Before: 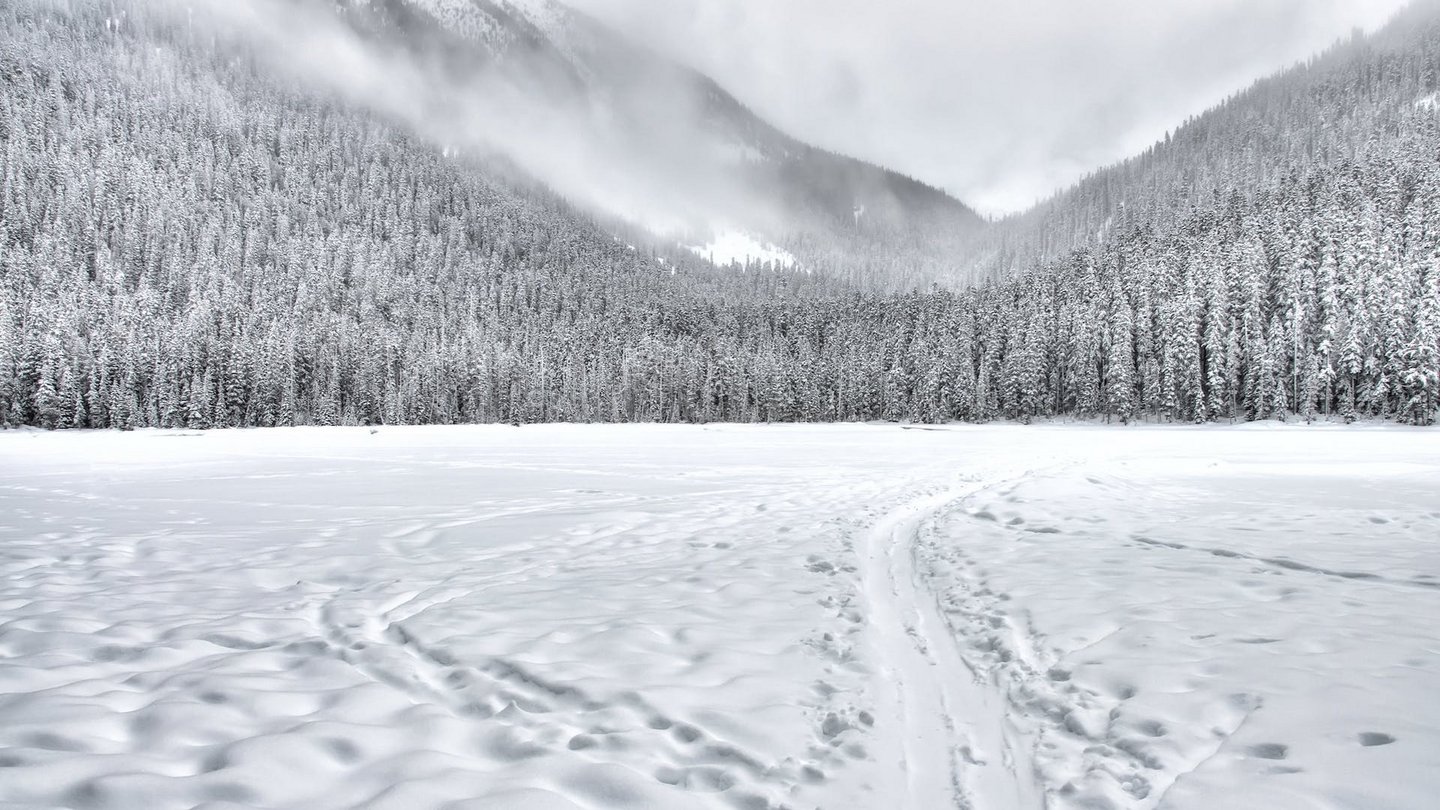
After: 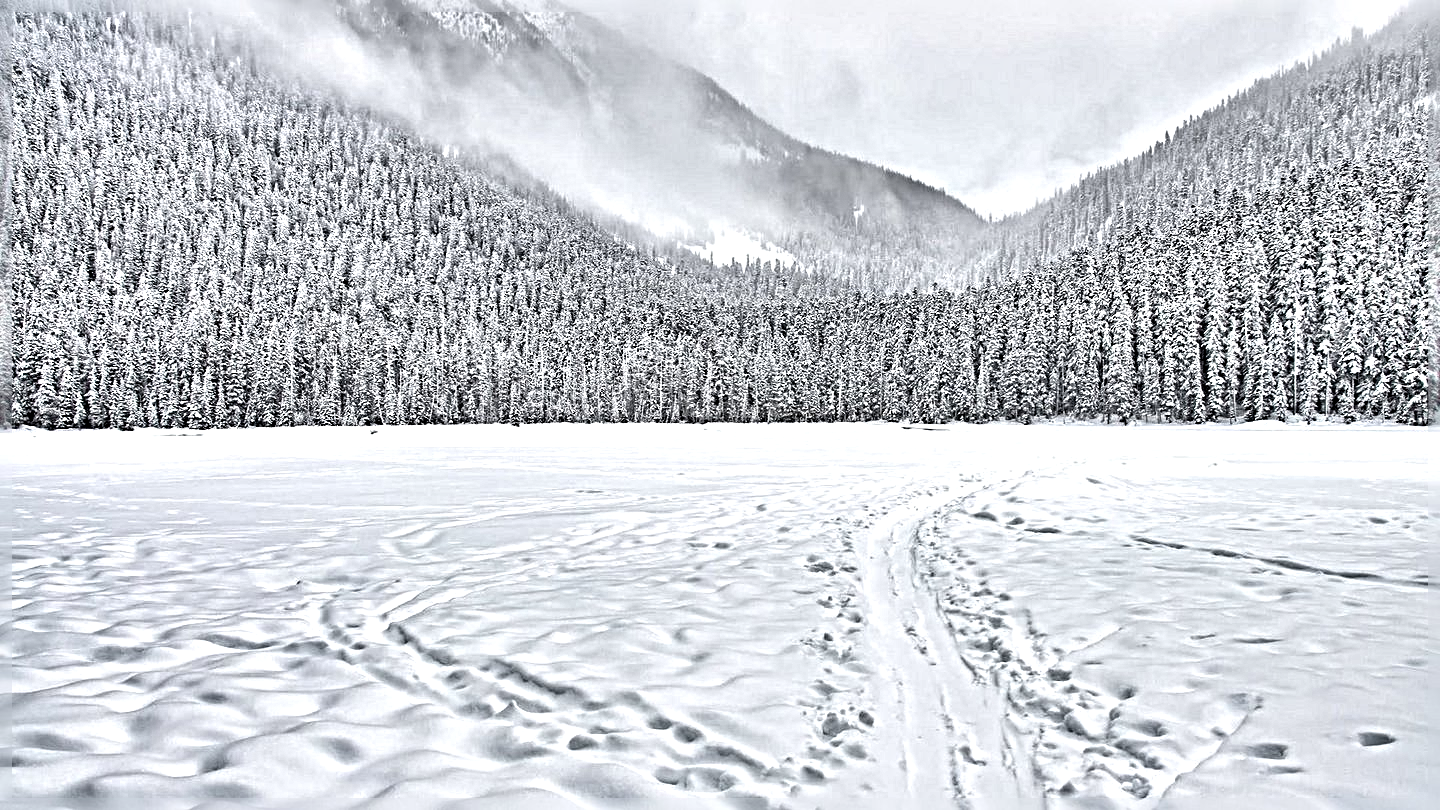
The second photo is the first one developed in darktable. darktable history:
sharpen: radius 6.3, amount 1.8, threshold 0
tone equalizer: -7 EV 0.15 EV, -6 EV 0.6 EV, -5 EV 1.15 EV, -4 EV 1.33 EV, -3 EV 1.15 EV, -2 EV 0.6 EV, -1 EV 0.15 EV, mask exposure compensation -0.5 EV
white balance: red 1, blue 1
exposure: exposure 0.191 EV, compensate highlight preservation false
